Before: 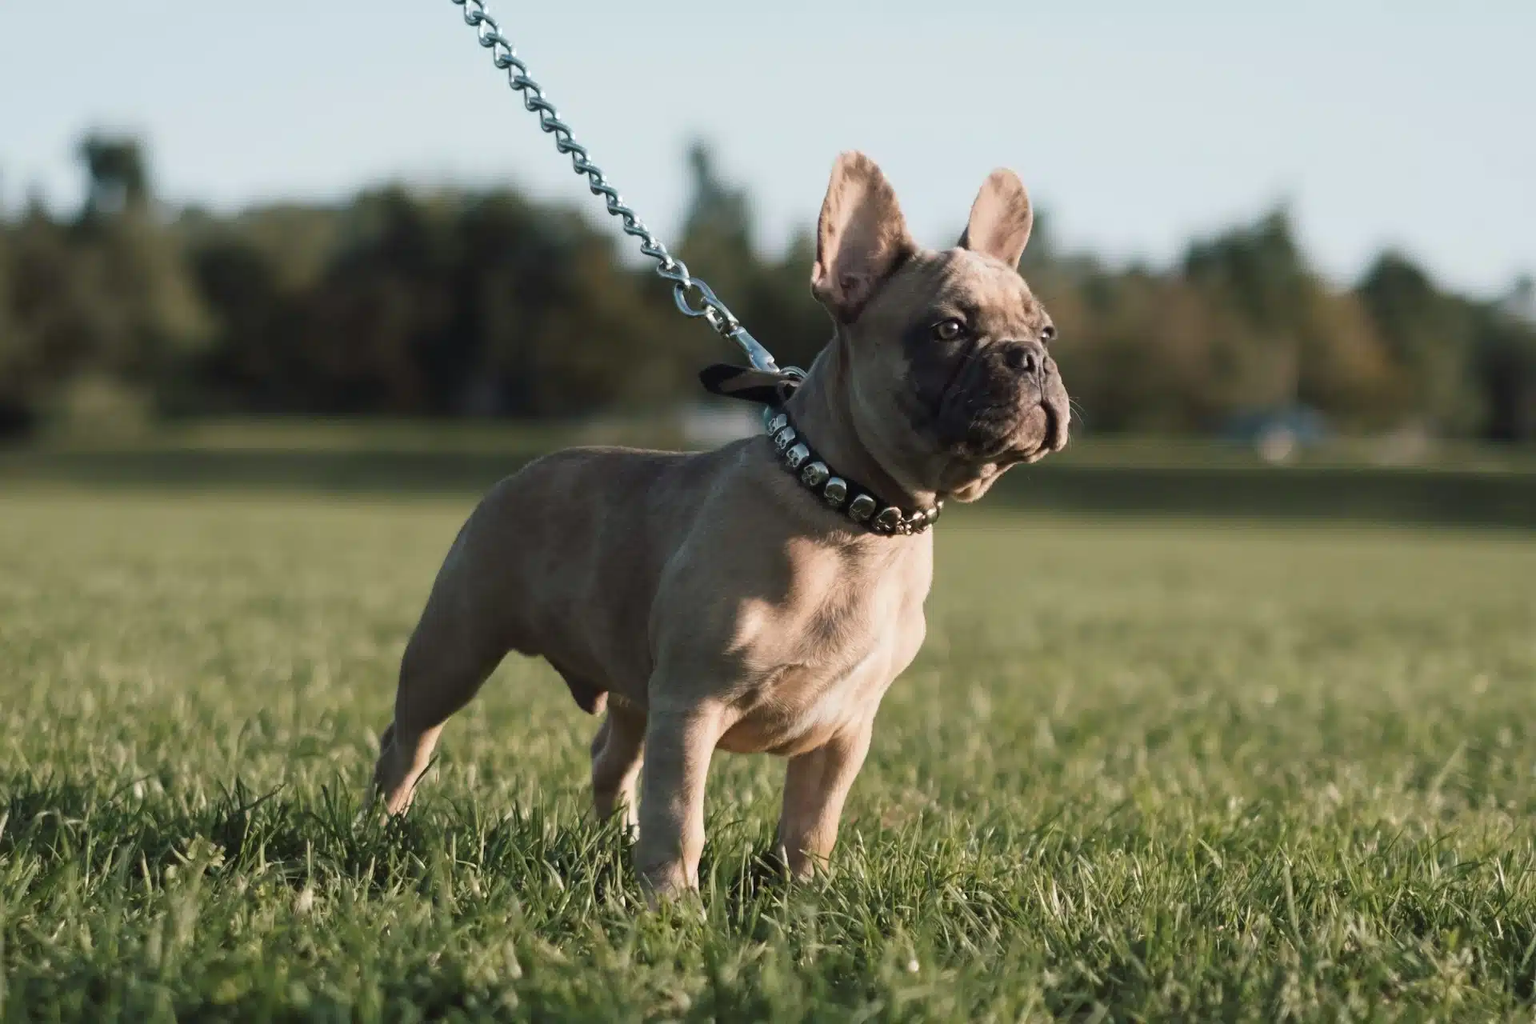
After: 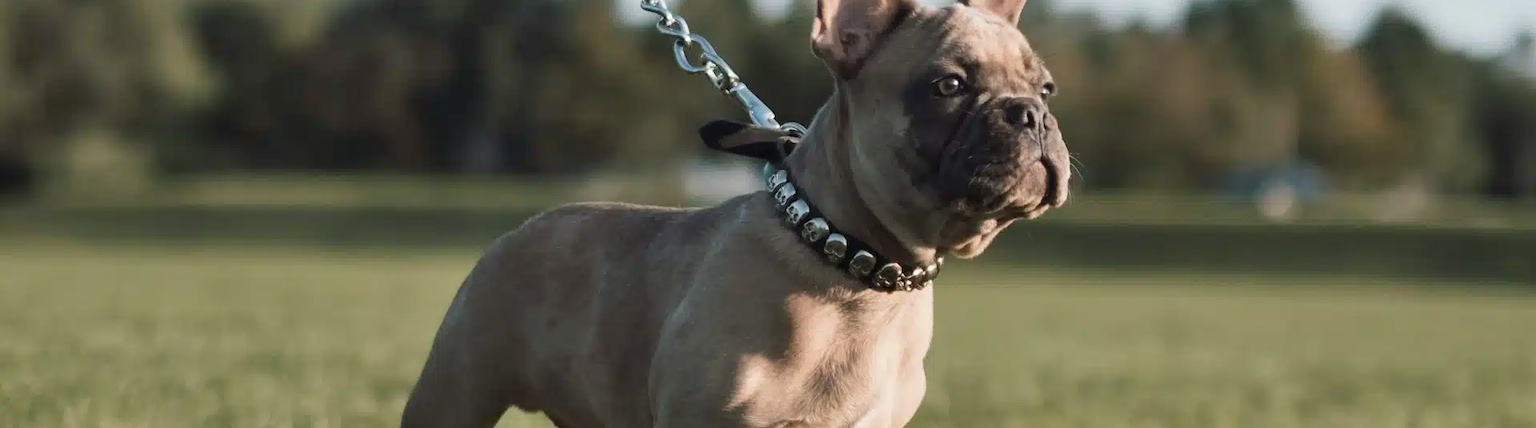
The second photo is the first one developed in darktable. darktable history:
white balance: emerald 1
crop and rotate: top 23.84%, bottom 34.294%
shadows and highlights: soften with gaussian
